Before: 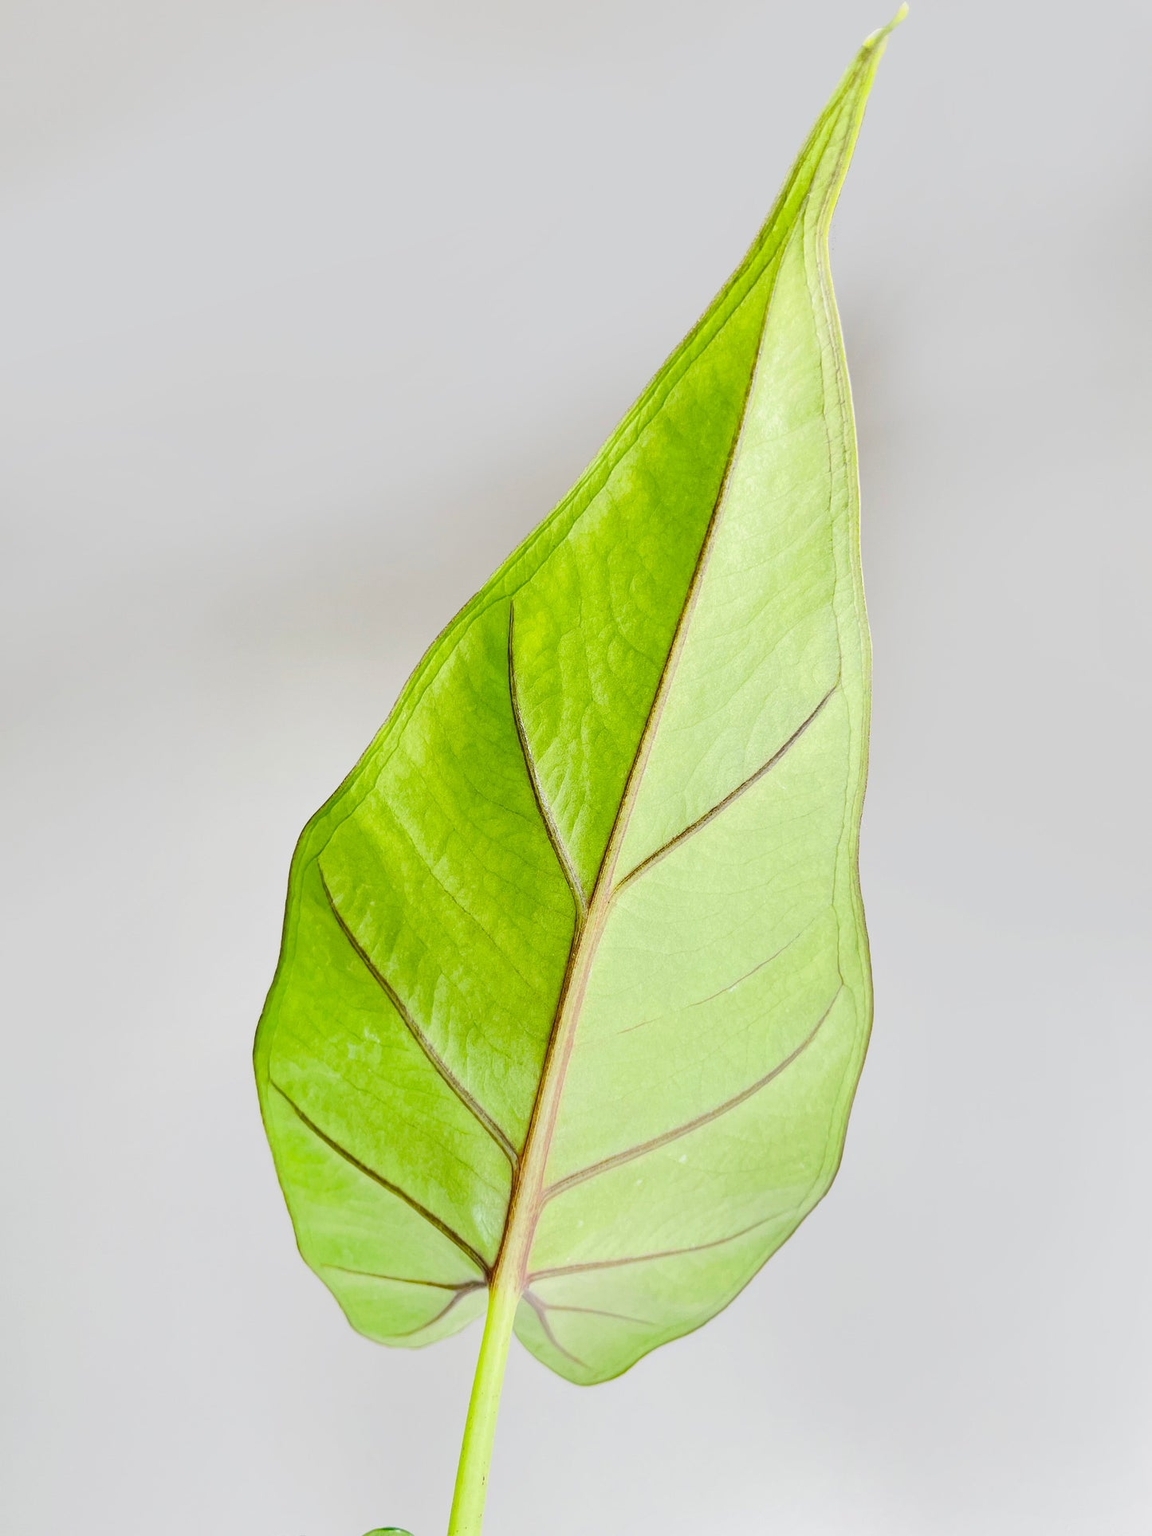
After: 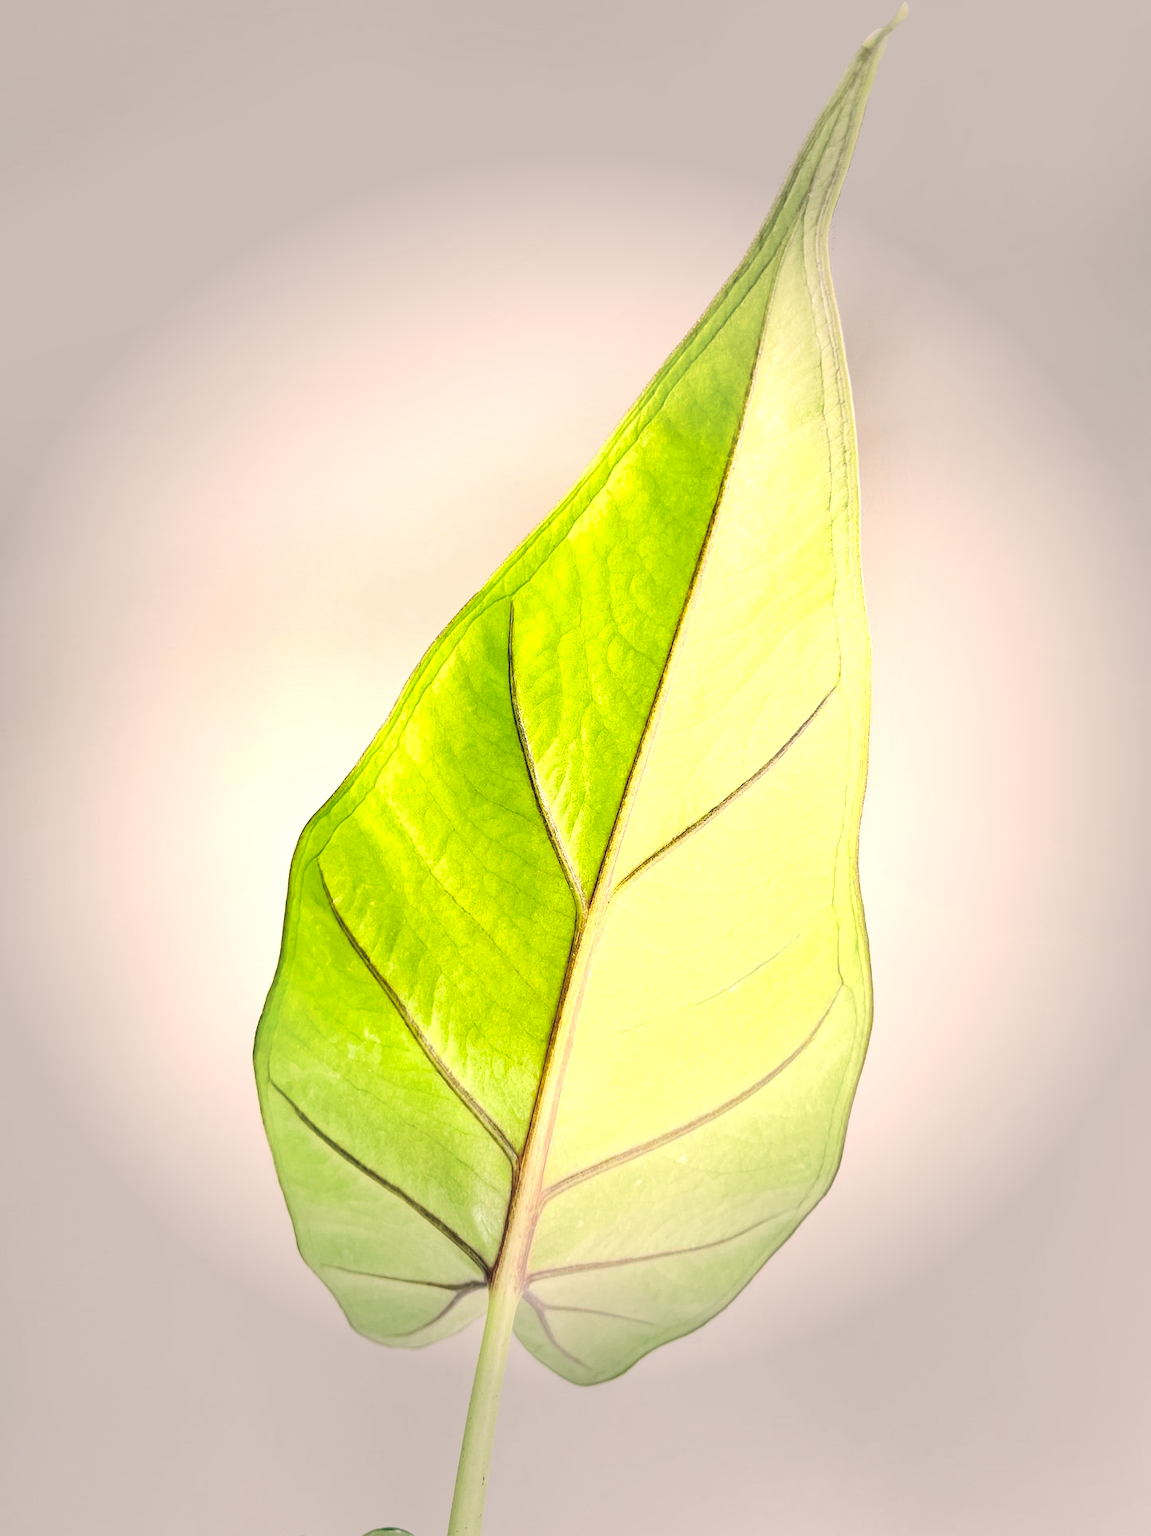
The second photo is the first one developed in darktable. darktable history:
color correction: highlights a* 10.36, highlights b* 14.29, shadows a* -9.71, shadows b* -14.98
vignetting: fall-off start 40.15%, fall-off radius 40.43%
tone equalizer: -8 EV -0.773 EV, -7 EV -0.72 EV, -6 EV -0.616 EV, -5 EV -0.4 EV, -3 EV 0.389 EV, -2 EV 0.6 EV, -1 EV 0.683 EV, +0 EV 0.723 EV
